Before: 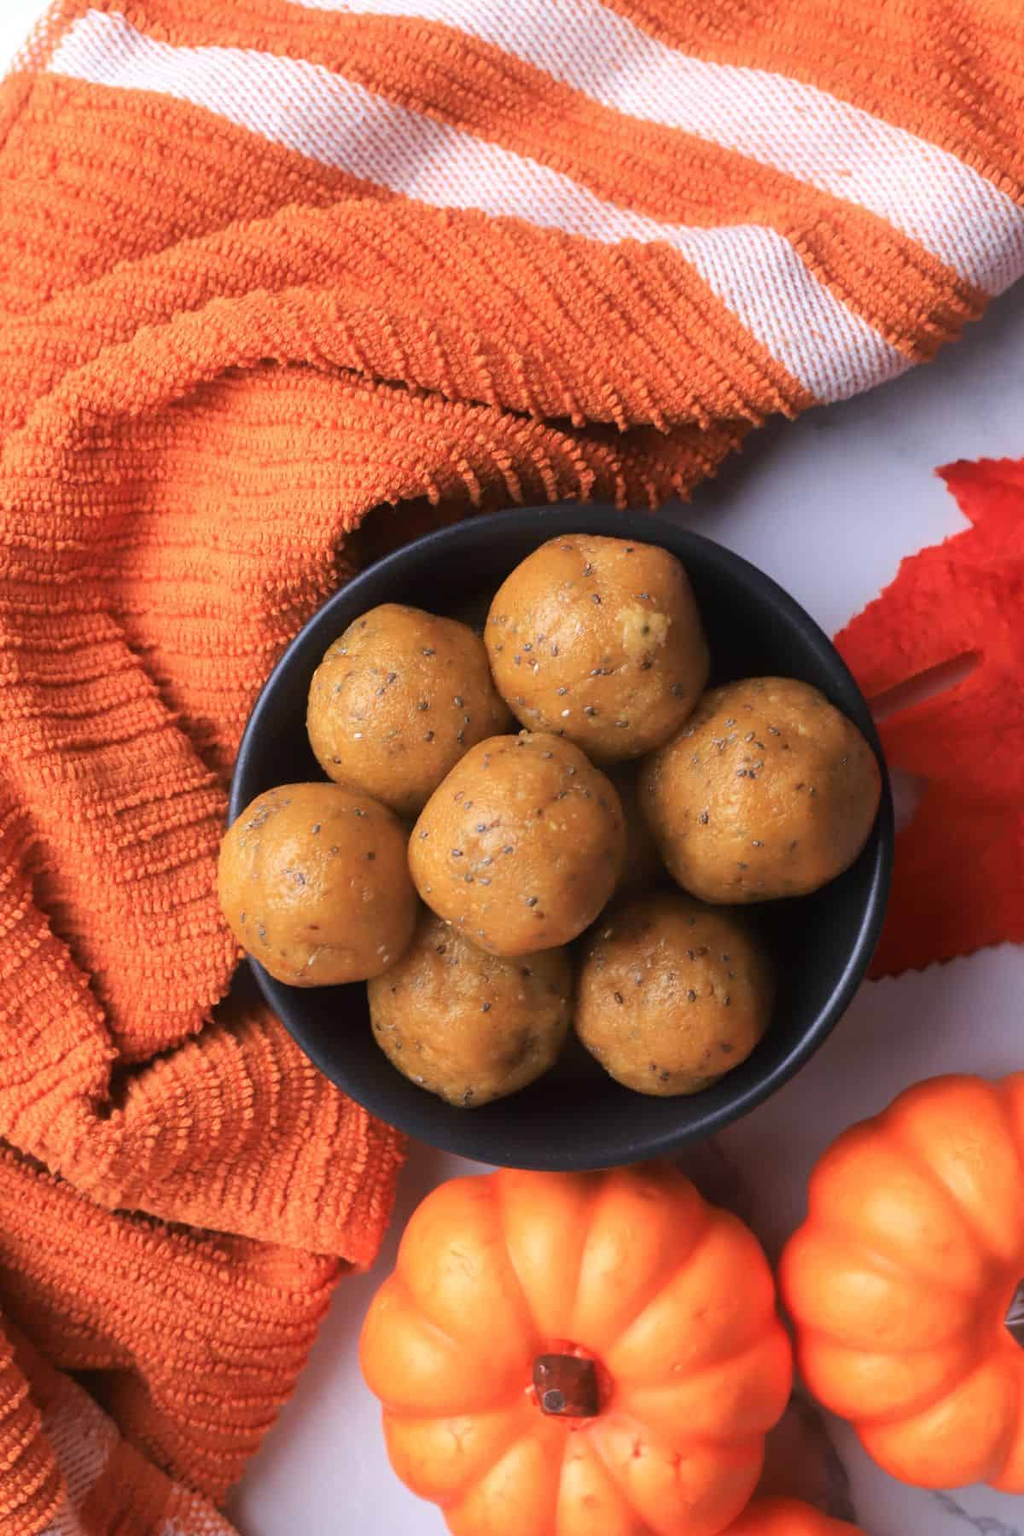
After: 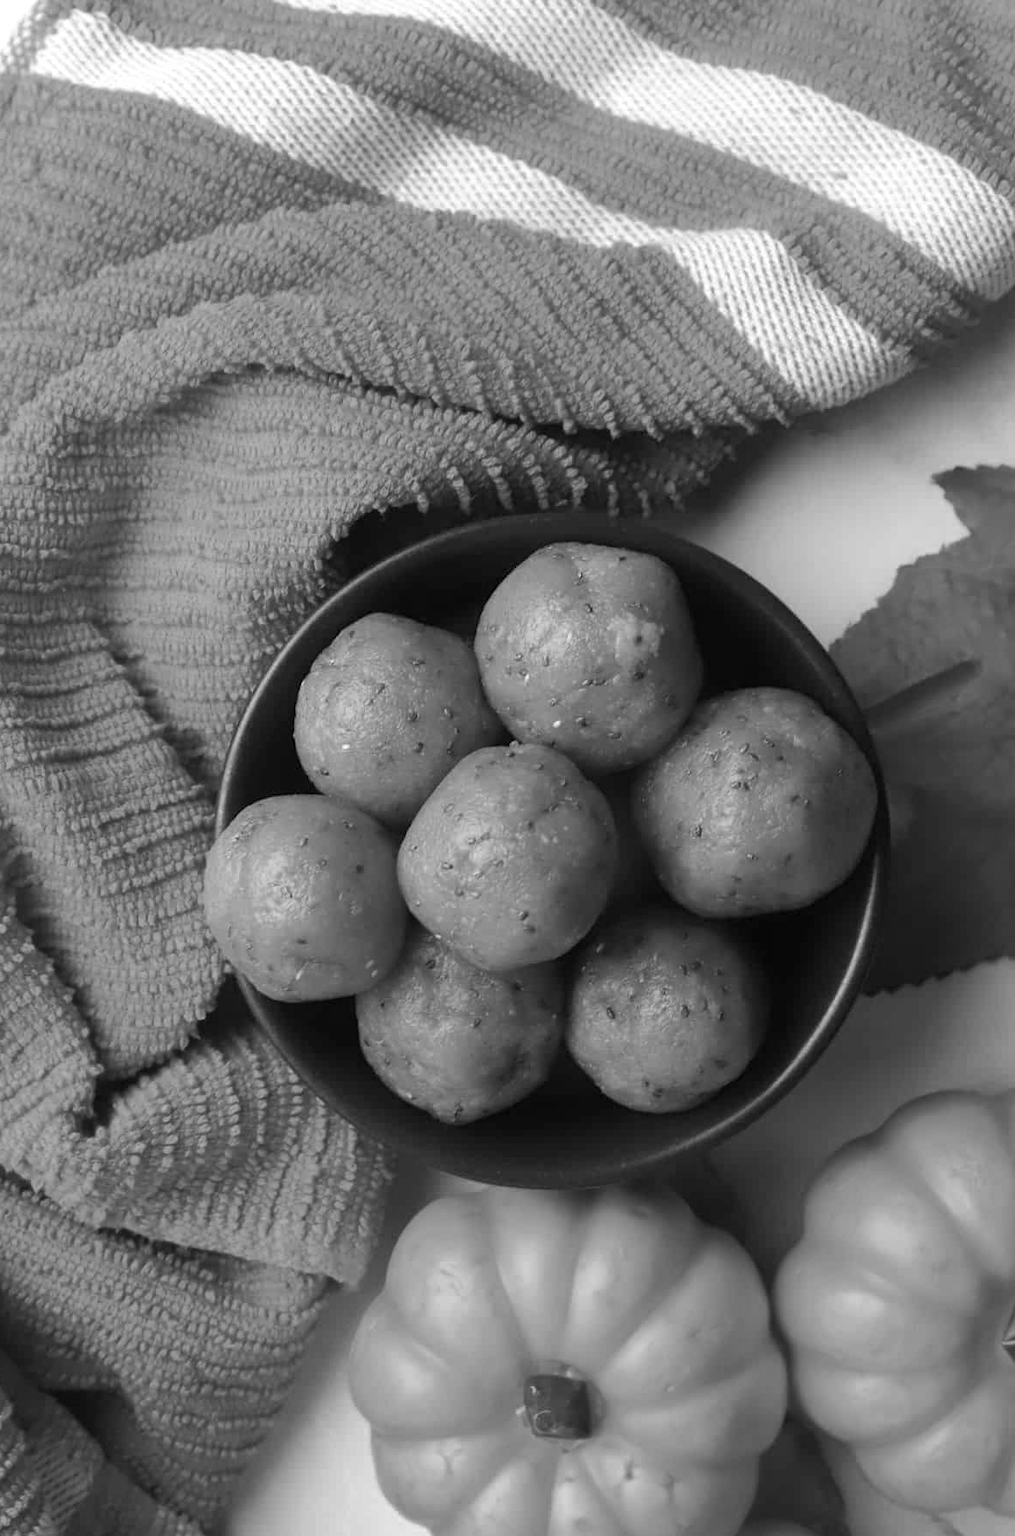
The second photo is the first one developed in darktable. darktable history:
color calibration: output gray [0.25, 0.35, 0.4, 0], illuminant custom, x 0.373, y 0.389, temperature 4239.49 K
crop and rotate: left 1.715%, right 0.538%, bottom 1.448%
